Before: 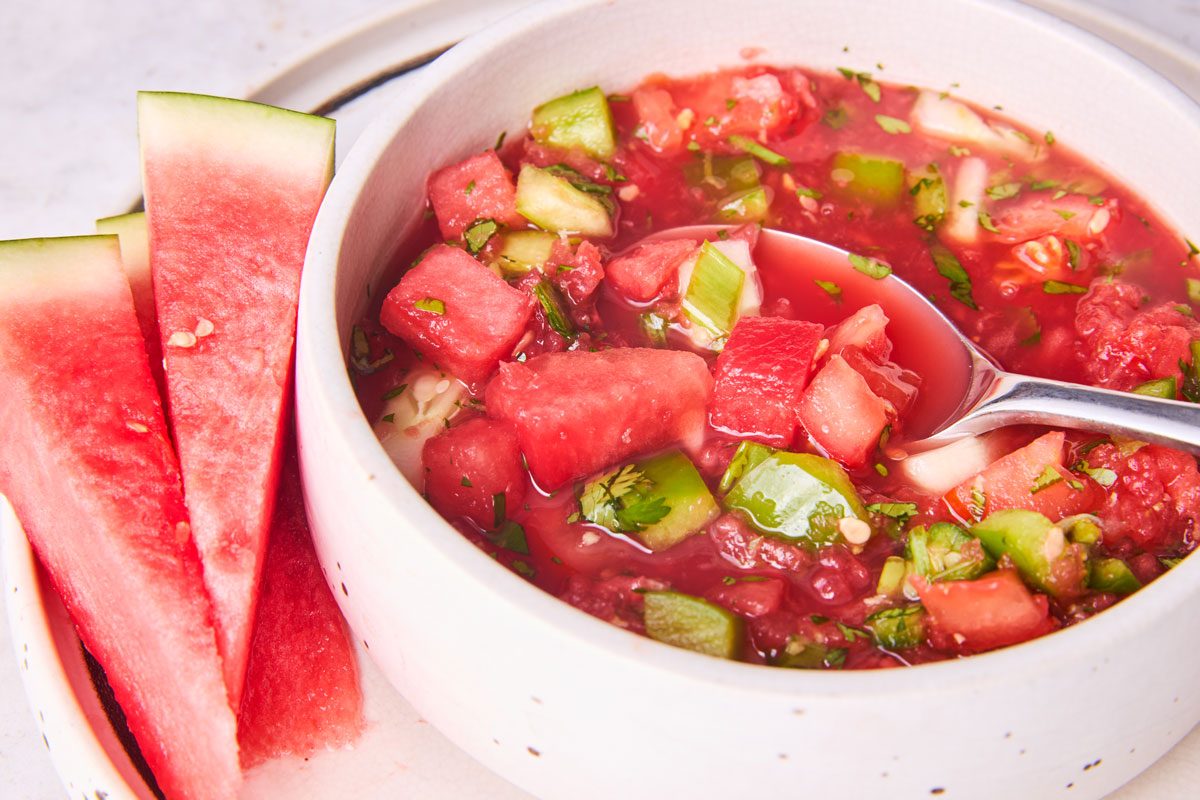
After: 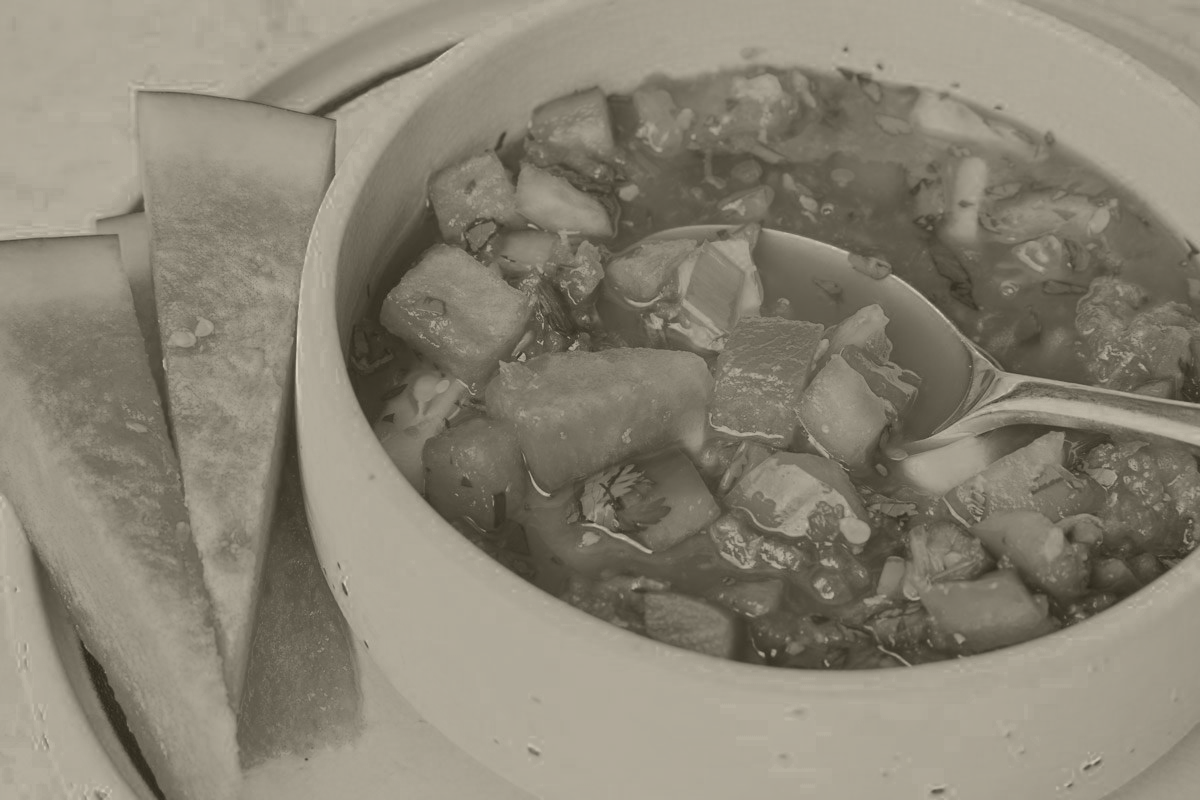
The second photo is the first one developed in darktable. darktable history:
color zones: curves: ch0 [(0, 0.613) (0.01, 0.613) (0.245, 0.448) (0.498, 0.529) (0.642, 0.665) (0.879, 0.777) (0.99, 0.613)]; ch1 [(0, 0.035) (0.121, 0.189) (0.259, 0.197) (0.415, 0.061) (0.589, 0.022) (0.732, 0.022) (0.857, 0.026) (0.991, 0.053)]
color balance rgb: perceptual saturation grading › global saturation 30%, global vibrance 10%
colorize: hue 41.44°, saturation 22%, source mix 60%, lightness 10.61%
levels: levels [0, 0.498, 1]
